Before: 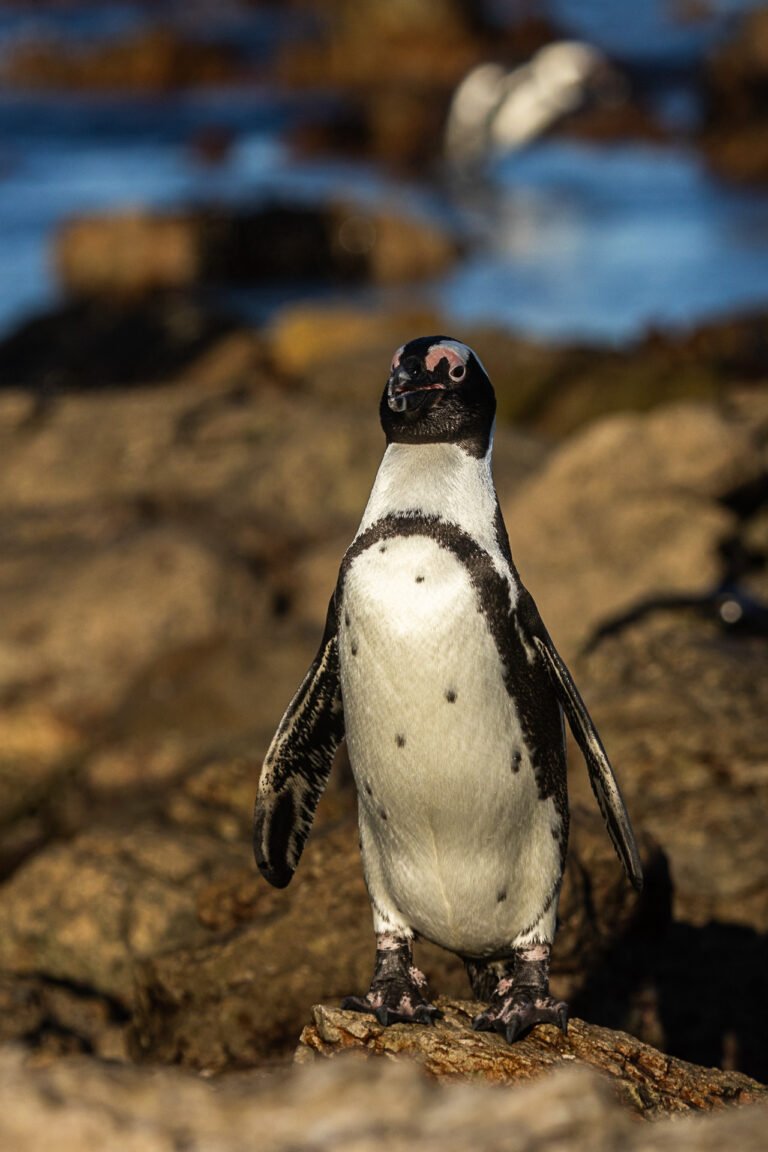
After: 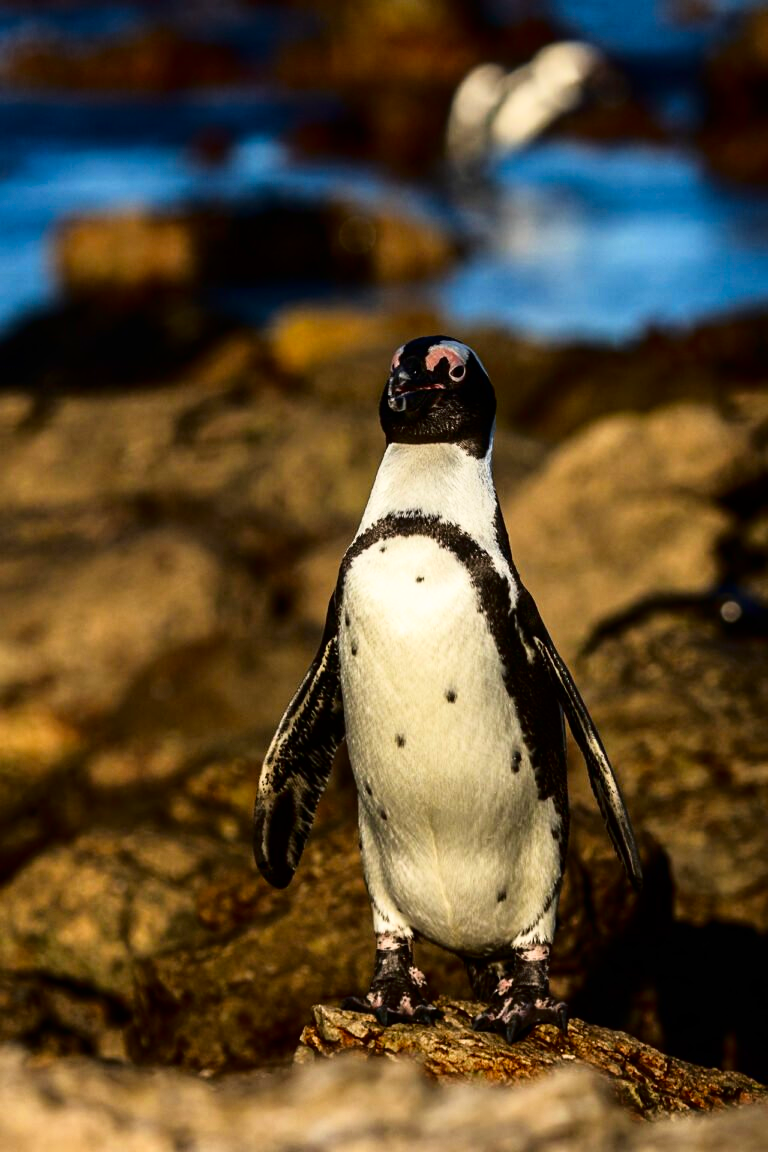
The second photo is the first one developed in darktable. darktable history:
base curve: curves: ch0 [(0, 0) (0.028, 0.03) (0.121, 0.232) (0.46, 0.748) (0.859, 0.968) (1, 1)]
contrast brightness saturation: brightness -0.25, saturation 0.2
